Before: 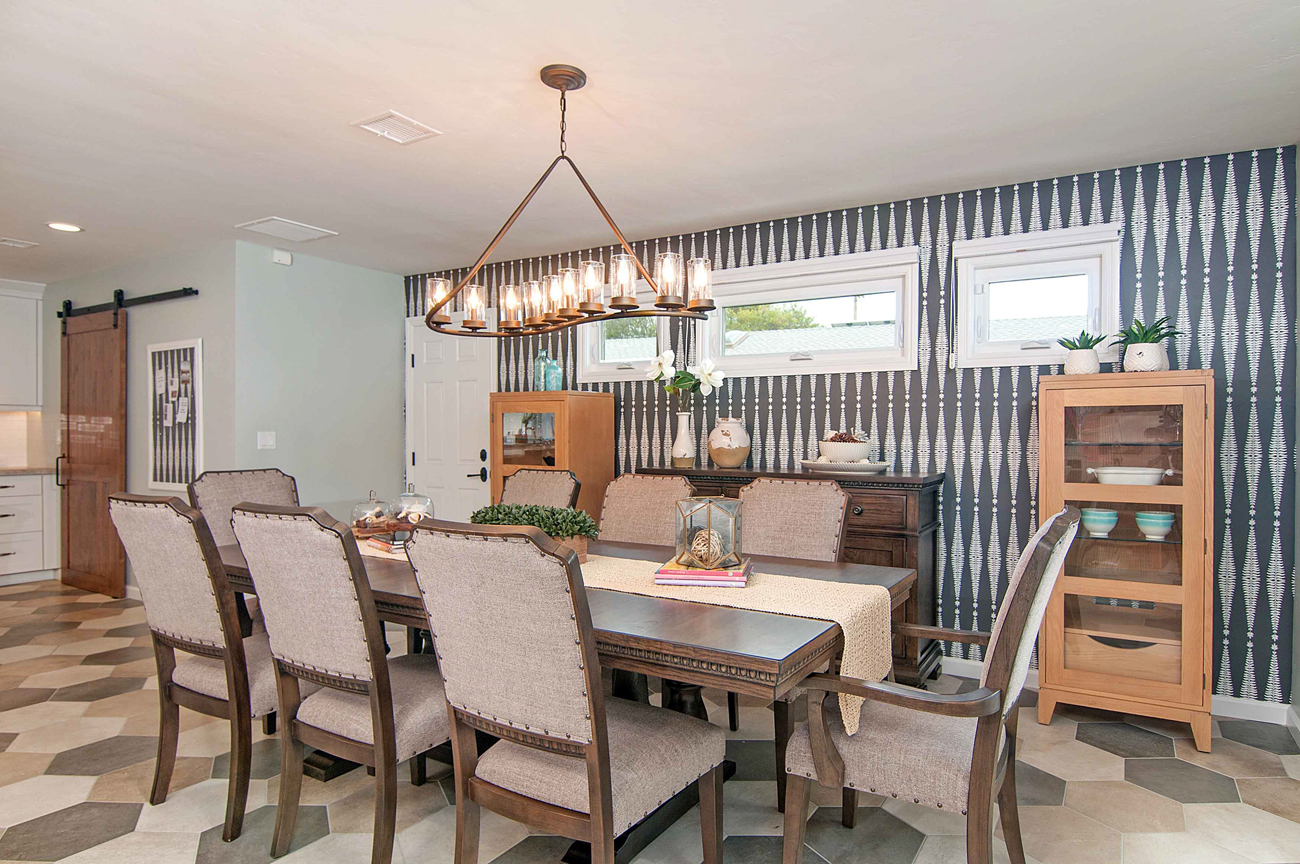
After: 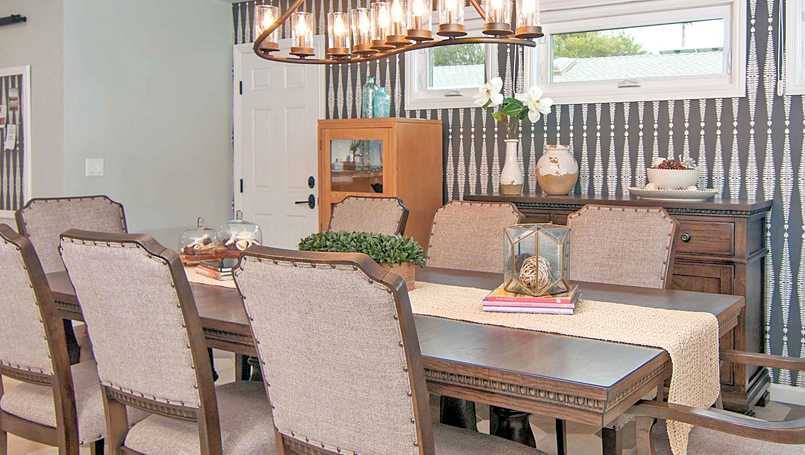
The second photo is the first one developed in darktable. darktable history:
tone equalizer: -7 EV 0.16 EV, -6 EV 0.639 EV, -5 EV 1.19 EV, -4 EV 1.31 EV, -3 EV 1.16 EV, -2 EV 0.6 EV, -1 EV 0.163 EV
crop: left 13.256%, top 31.607%, right 24.759%, bottom 15.716%
